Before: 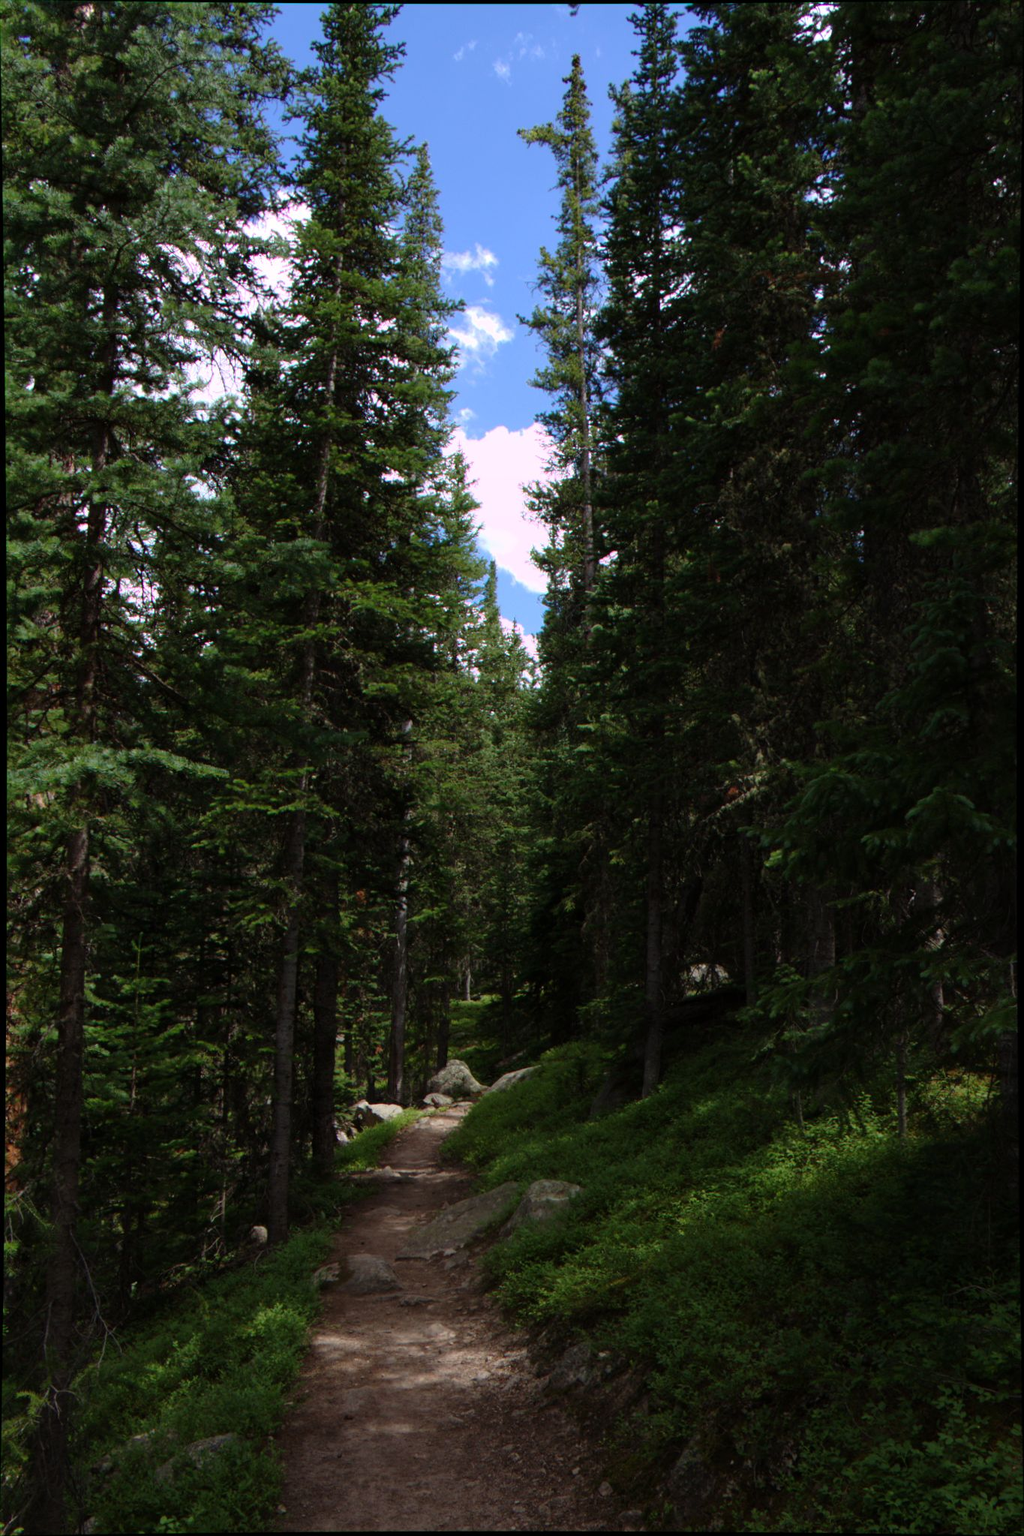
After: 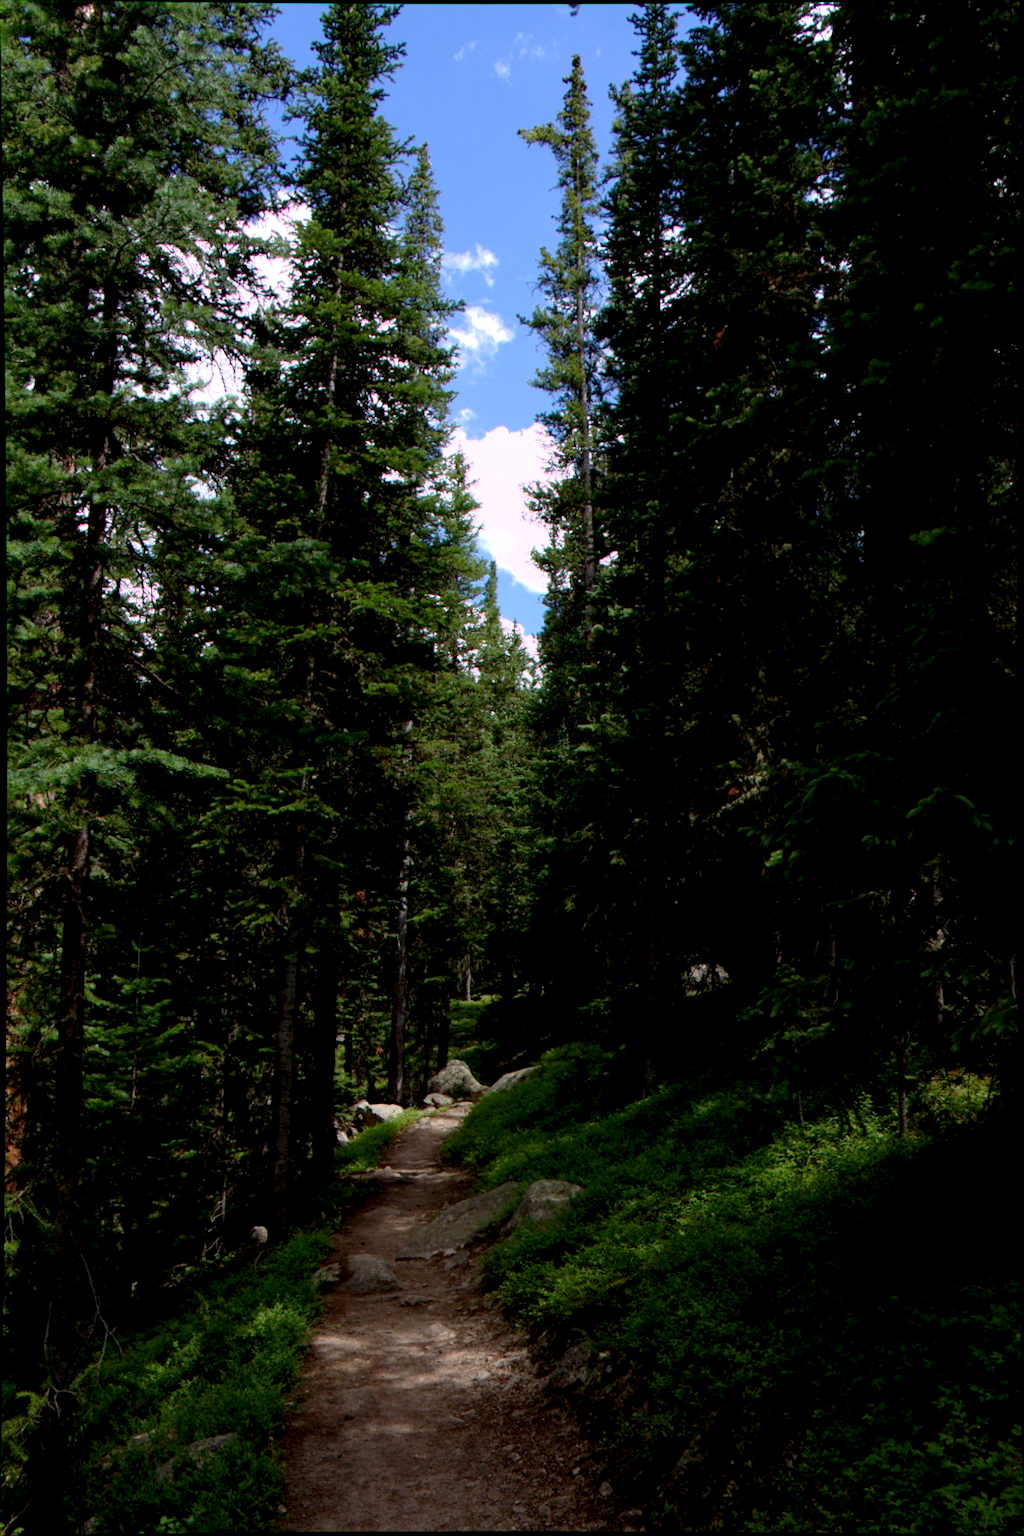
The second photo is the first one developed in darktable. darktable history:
exposure: black level correction 0.009, exposure 0.109 EV, compensate exposure bias true, compensate highlight preservation false
